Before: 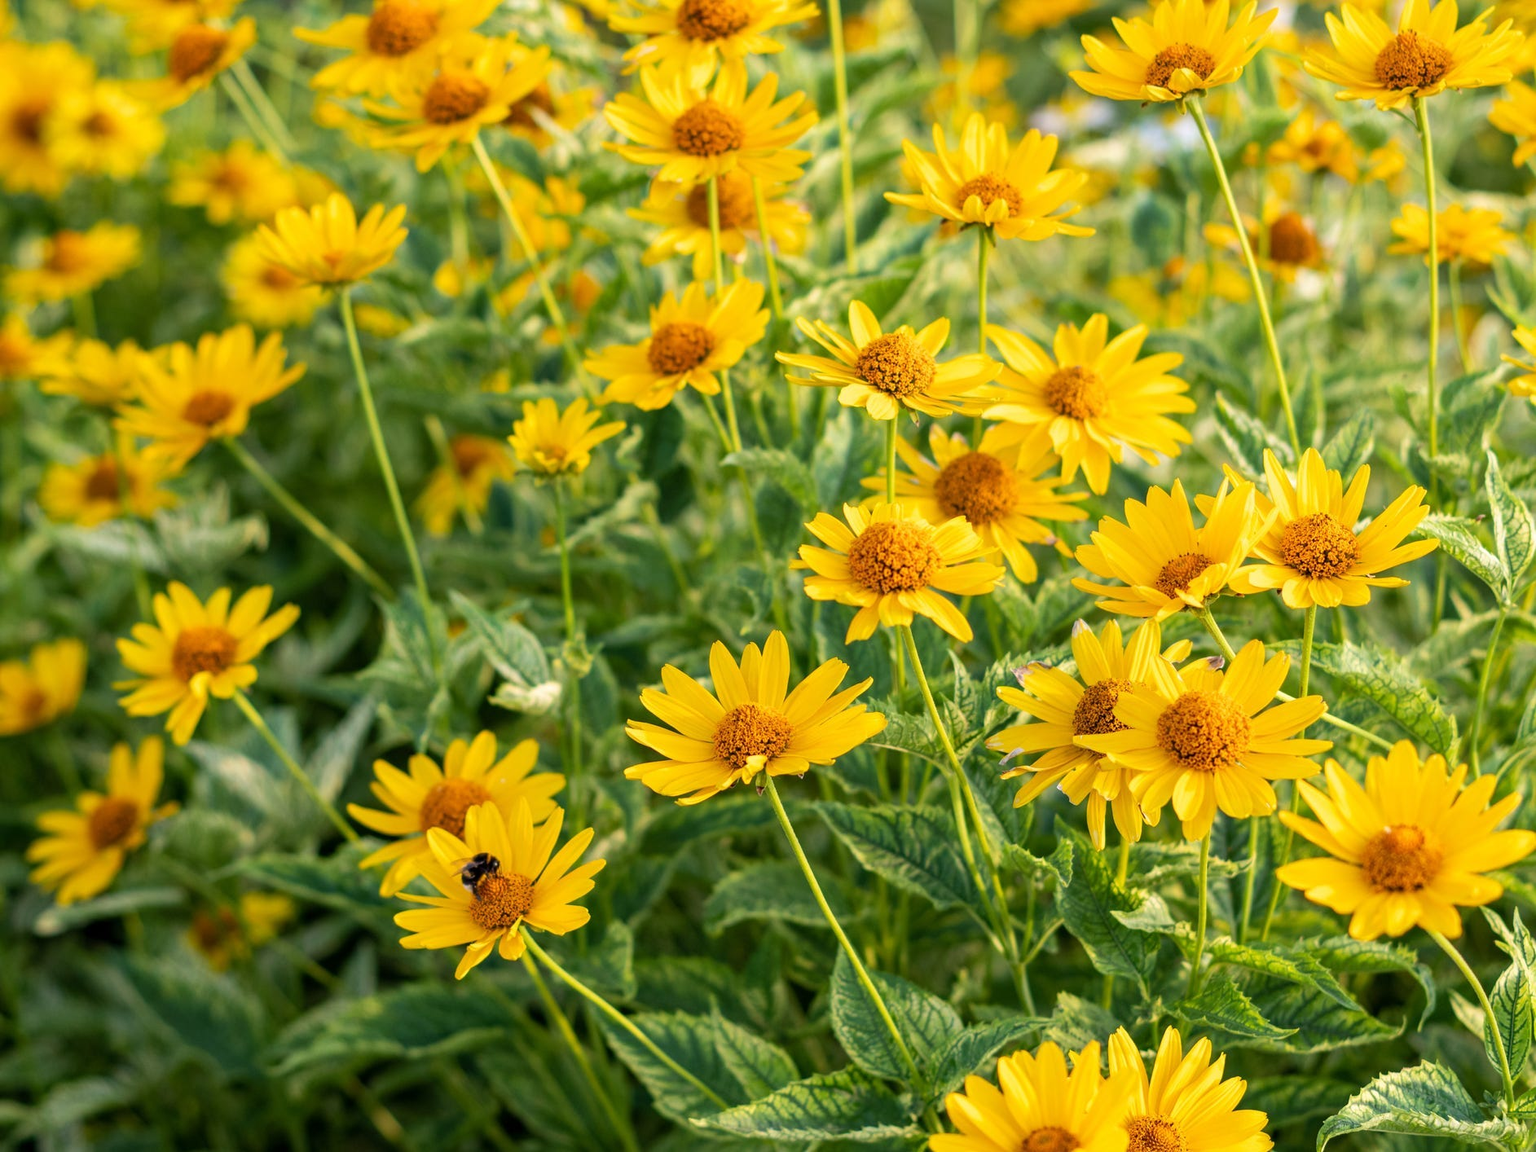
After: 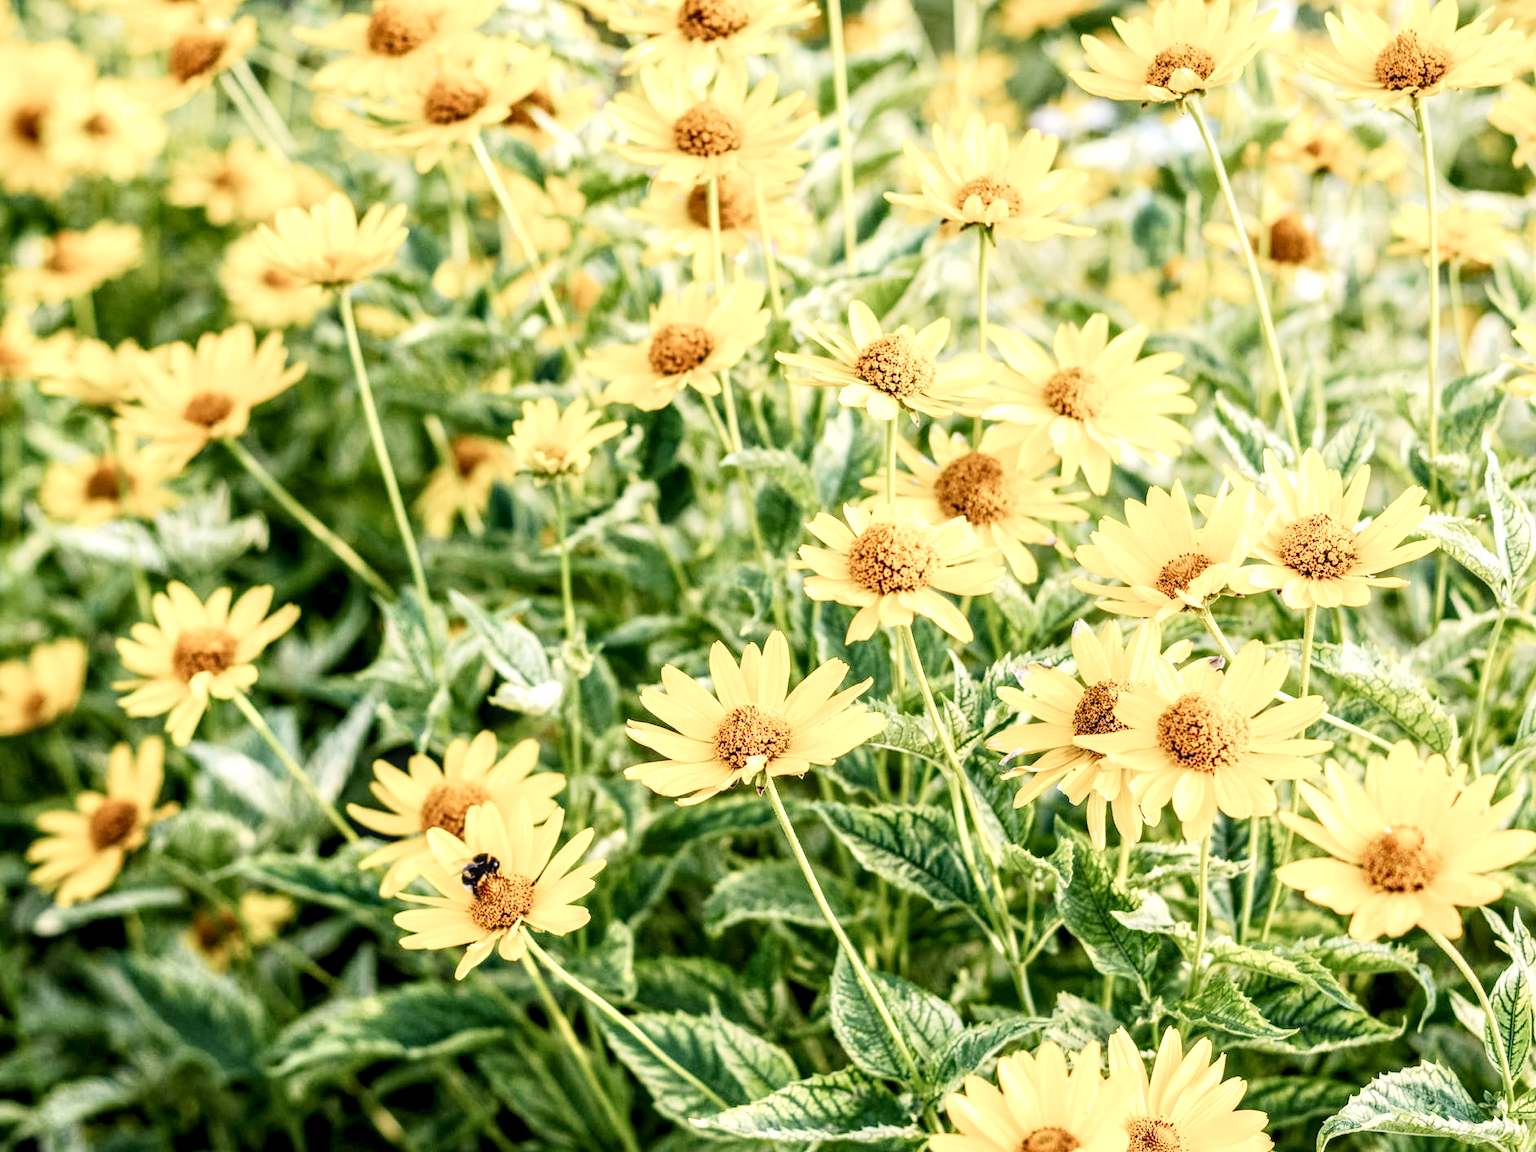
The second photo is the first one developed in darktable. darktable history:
contrast brightness saturation: contrast 0.102, saturation -0.291
tone curve: curves: ch0 [(0, 0.023) (0.113, 0.081) (0.204, 0.197) (0.498, 0.608) (0.709, 0.819) (0.984, 0.961)]; ch1 [(0, 0) (0.172, 0.123) (0.317, 0.272) (0.414, 0.382) (0.476, 0.479) (0.505, 0.501) (0.528, 0.54) (0.618, 0.647) (0.709, 0.764) (1, 1)]; ch2 [(0, 0) (0.411, 0.424) (0.492, 0.502) (0.521, 0.521) (0.55, 0.576) (0.686, 0.638) (1, 1)], preserve colors none
exposure: exposure 0.57 EV, compensate highlight preservation false
local contrast: detail 153%
